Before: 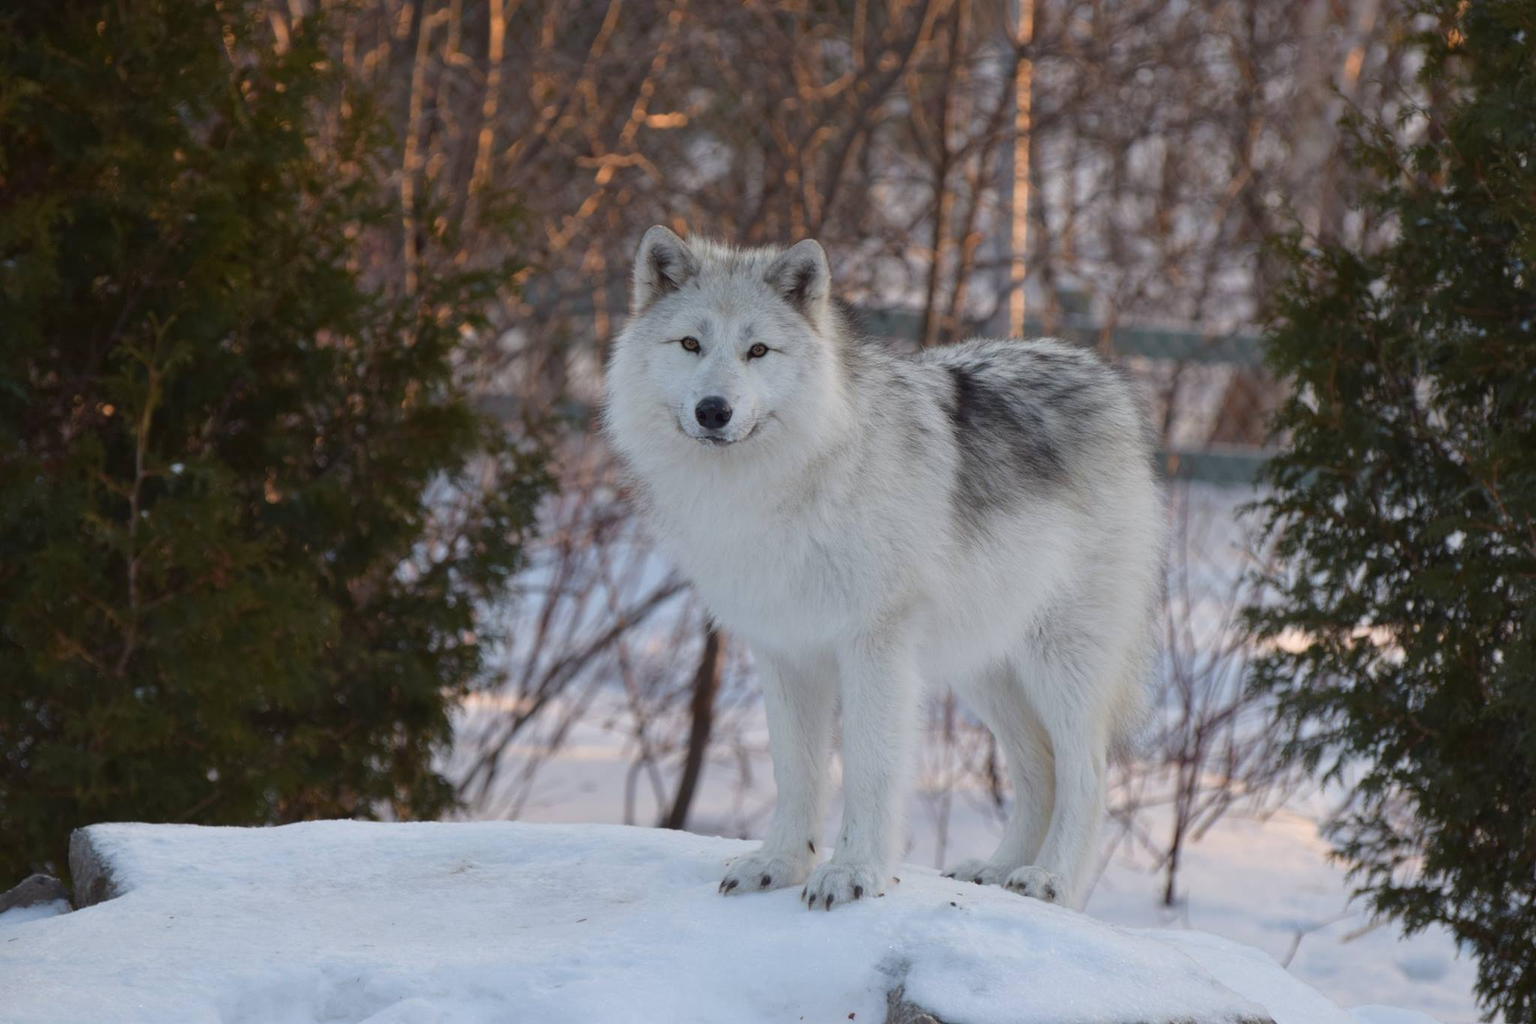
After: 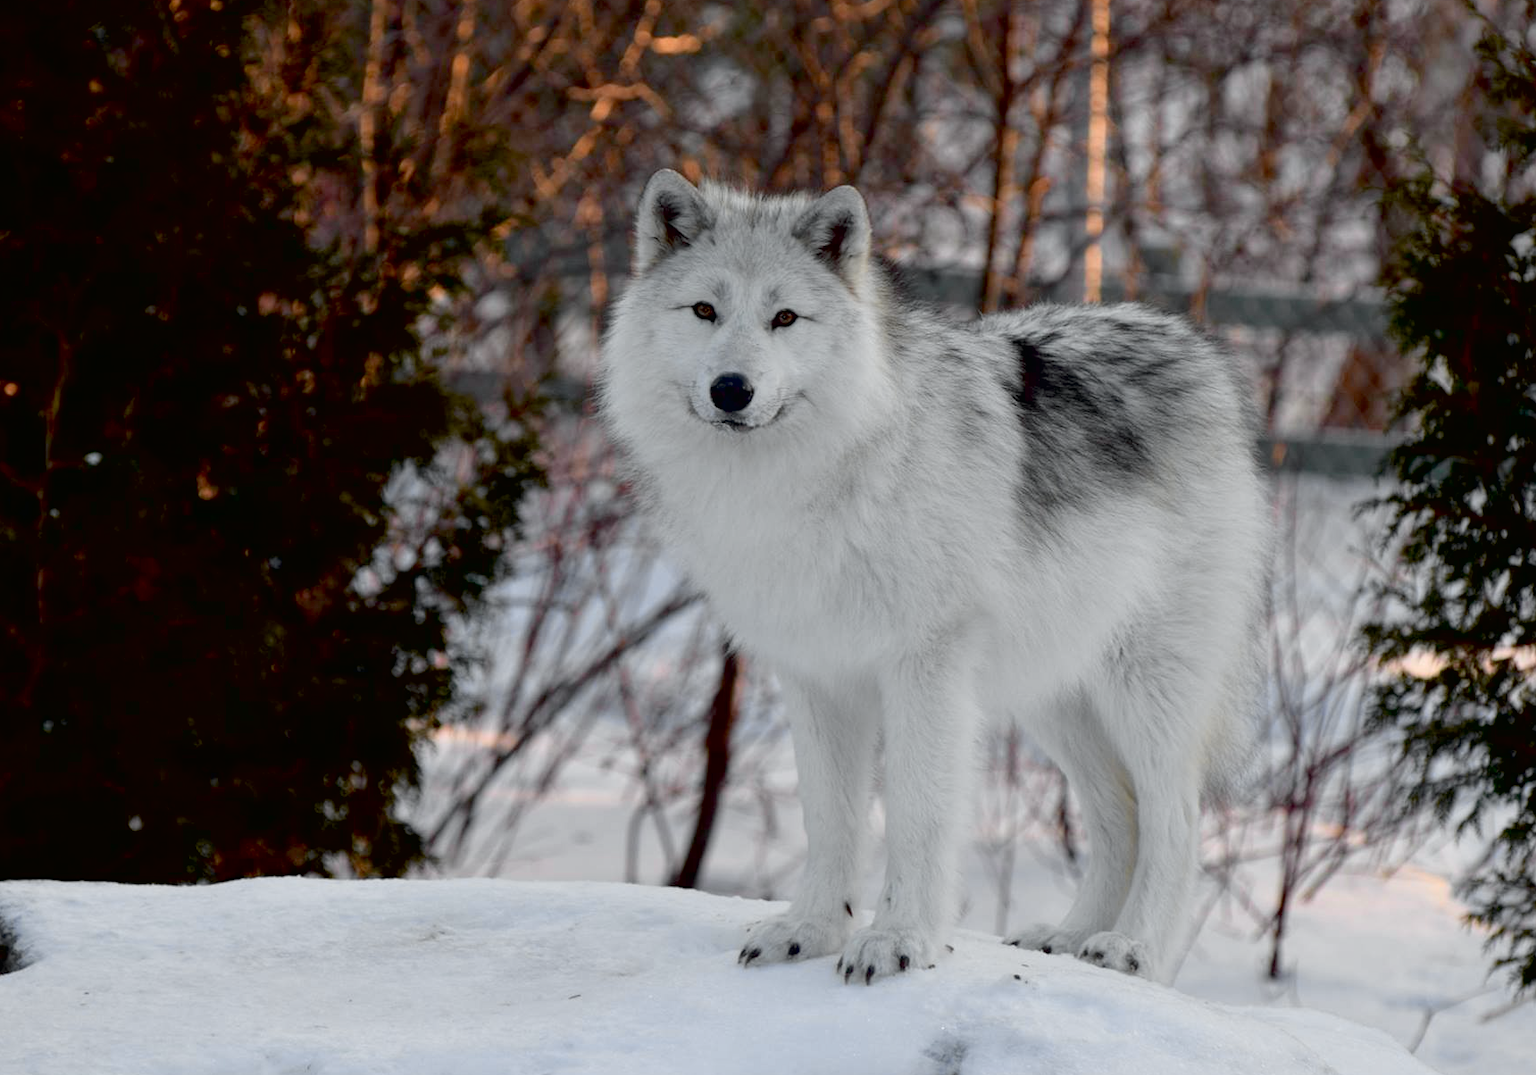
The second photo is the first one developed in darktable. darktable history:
exposure: black level correction 0.029, exposure -0.073 EV, compensate highlight preservation false
tone curve: curves: ch0 [(0, 0.009) (0.037, 0.035) (0.131, 0.126) (0.275, 0.28) (0.476, 0.514) (0.617, 0.667) (0.704, 0.759) (0.813, 0.863) (0.911, 0.931) (0.997, 1)]; ch1 [(0, 0) (0.318, 0.271) (0.444, 0.438) (0.493, 0.496) (0.508, 0.5) (0.534, 0.535) (0.57, 0.582) (0.65, 0.664) (0.746, 0.764) (1, 1)]; ch2 [(0, 0) (0.246, 0.24) (0.36, 0.381) (0.415, 0.434) (0.476, 0.492) (0.502, 0.499) (0.522, 0.518) (0.533, 0.534) (0.586, 0.598) (0.634, 0.643) (0.706, 0.717) (0.853, 0.83) (1, 0.951)], color space Lab, independent channels, preserve colors none
crop: left 6.446%, top 8.188%, right 9.538%, bottom 3.548%
